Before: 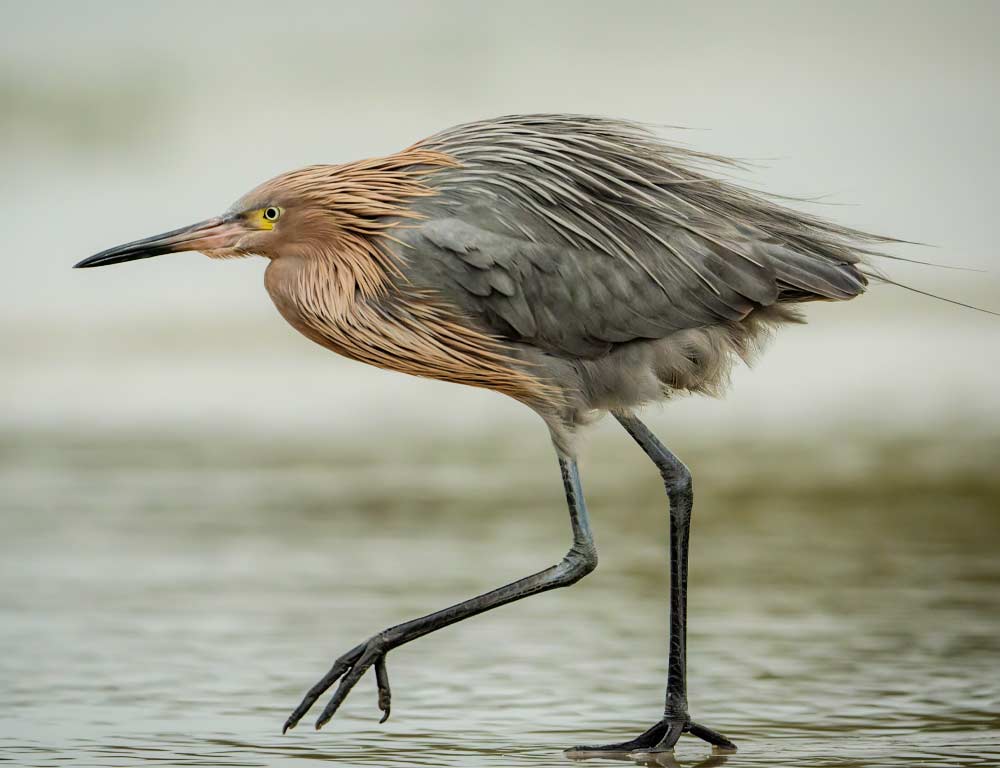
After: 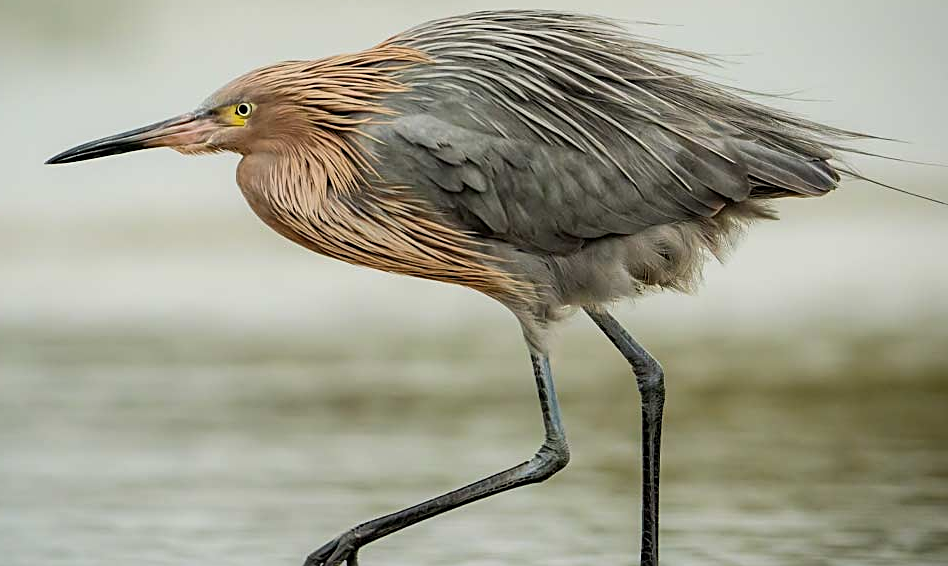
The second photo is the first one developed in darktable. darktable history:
sharpen: on, module defaults
crop and rotate: left 2.865%, top 13.607%, right 2.318%, bottom 12.597%
